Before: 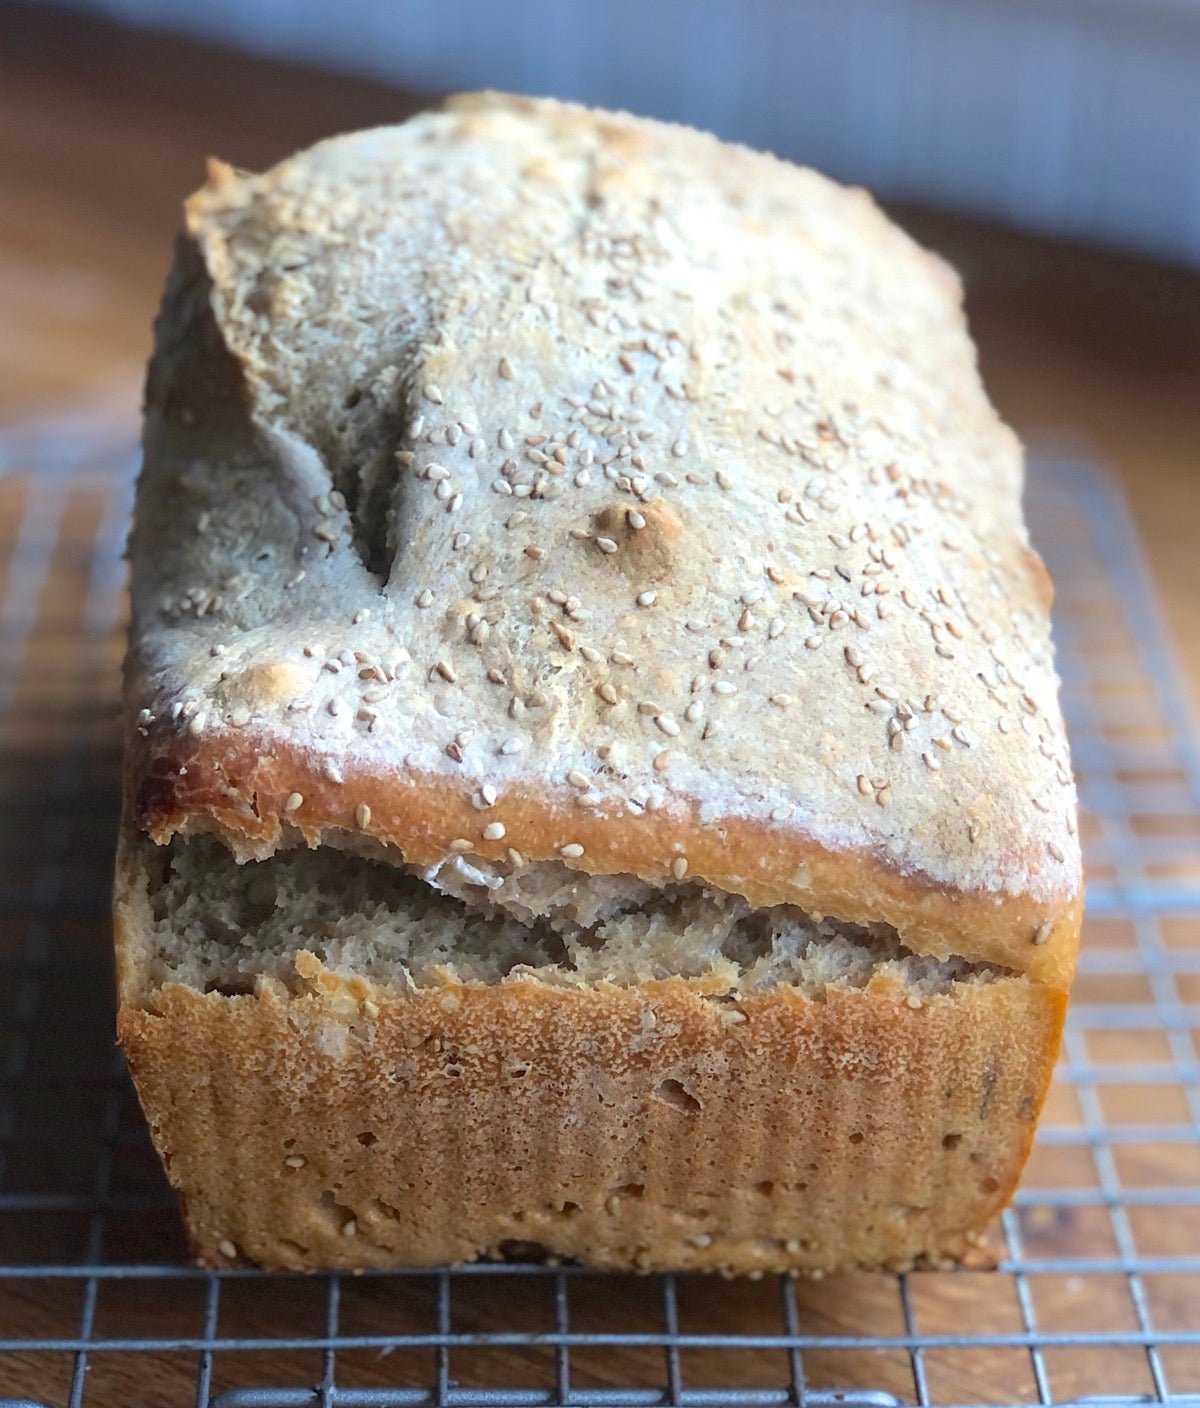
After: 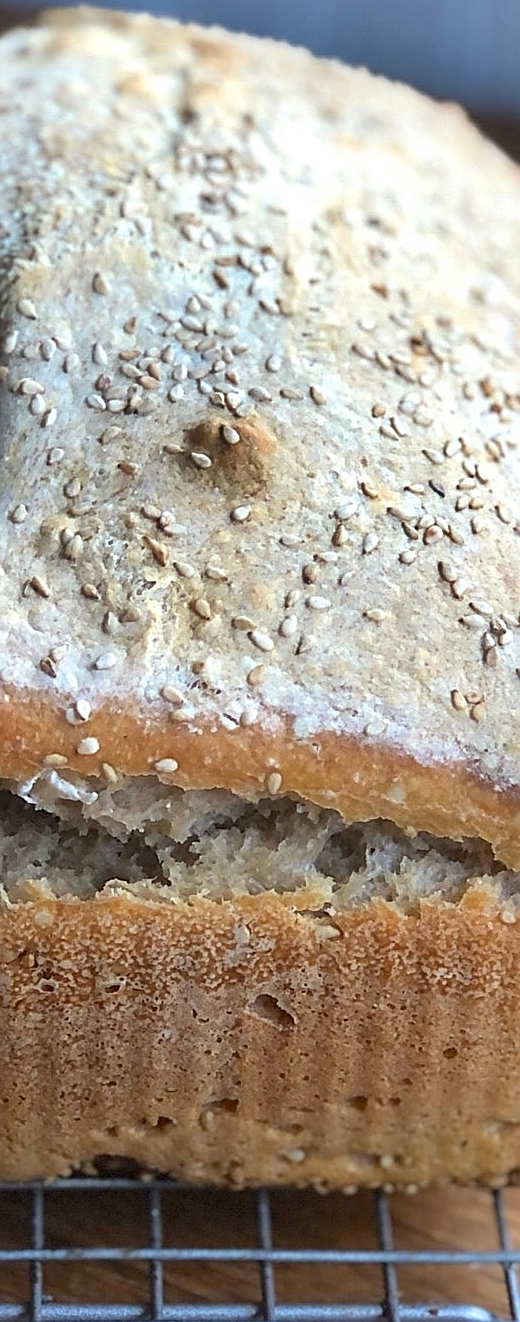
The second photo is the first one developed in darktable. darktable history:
sharpen: on, module defaults
crop: left 33.859%, top 6.064%, right 22.752%
shadows and highlights: shadows 33.61, highlights -47.78, compress 49.94%, soften with gaussian
